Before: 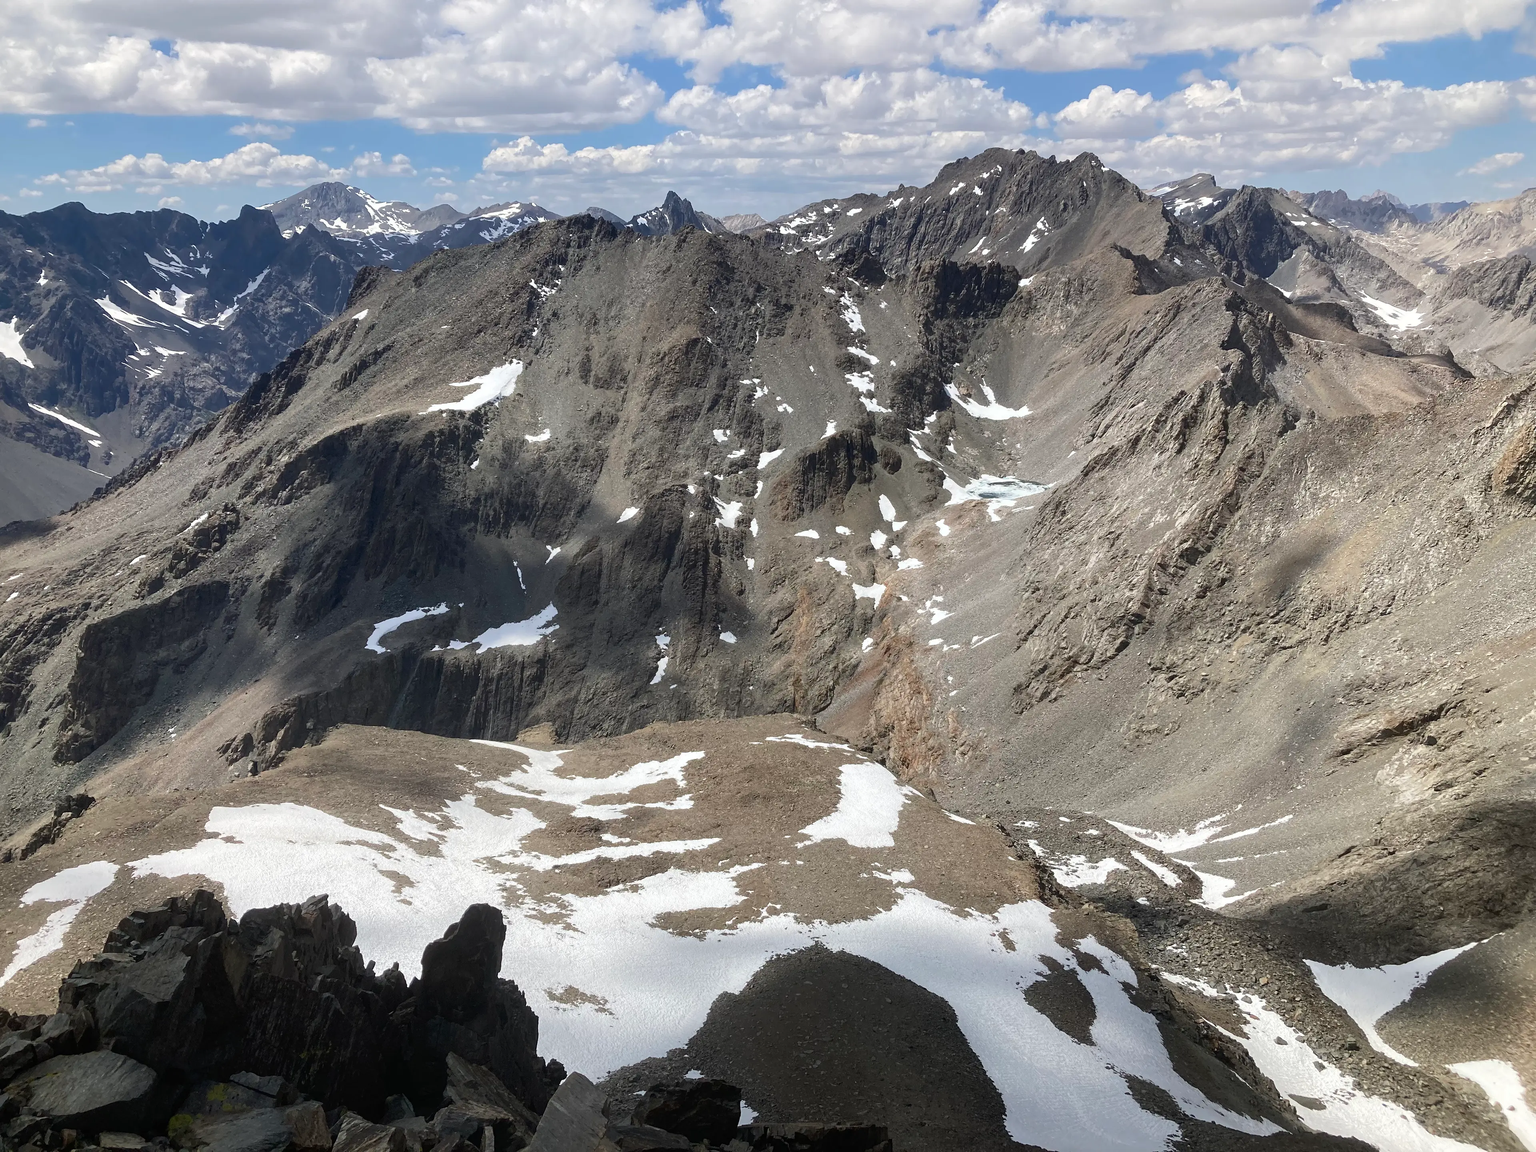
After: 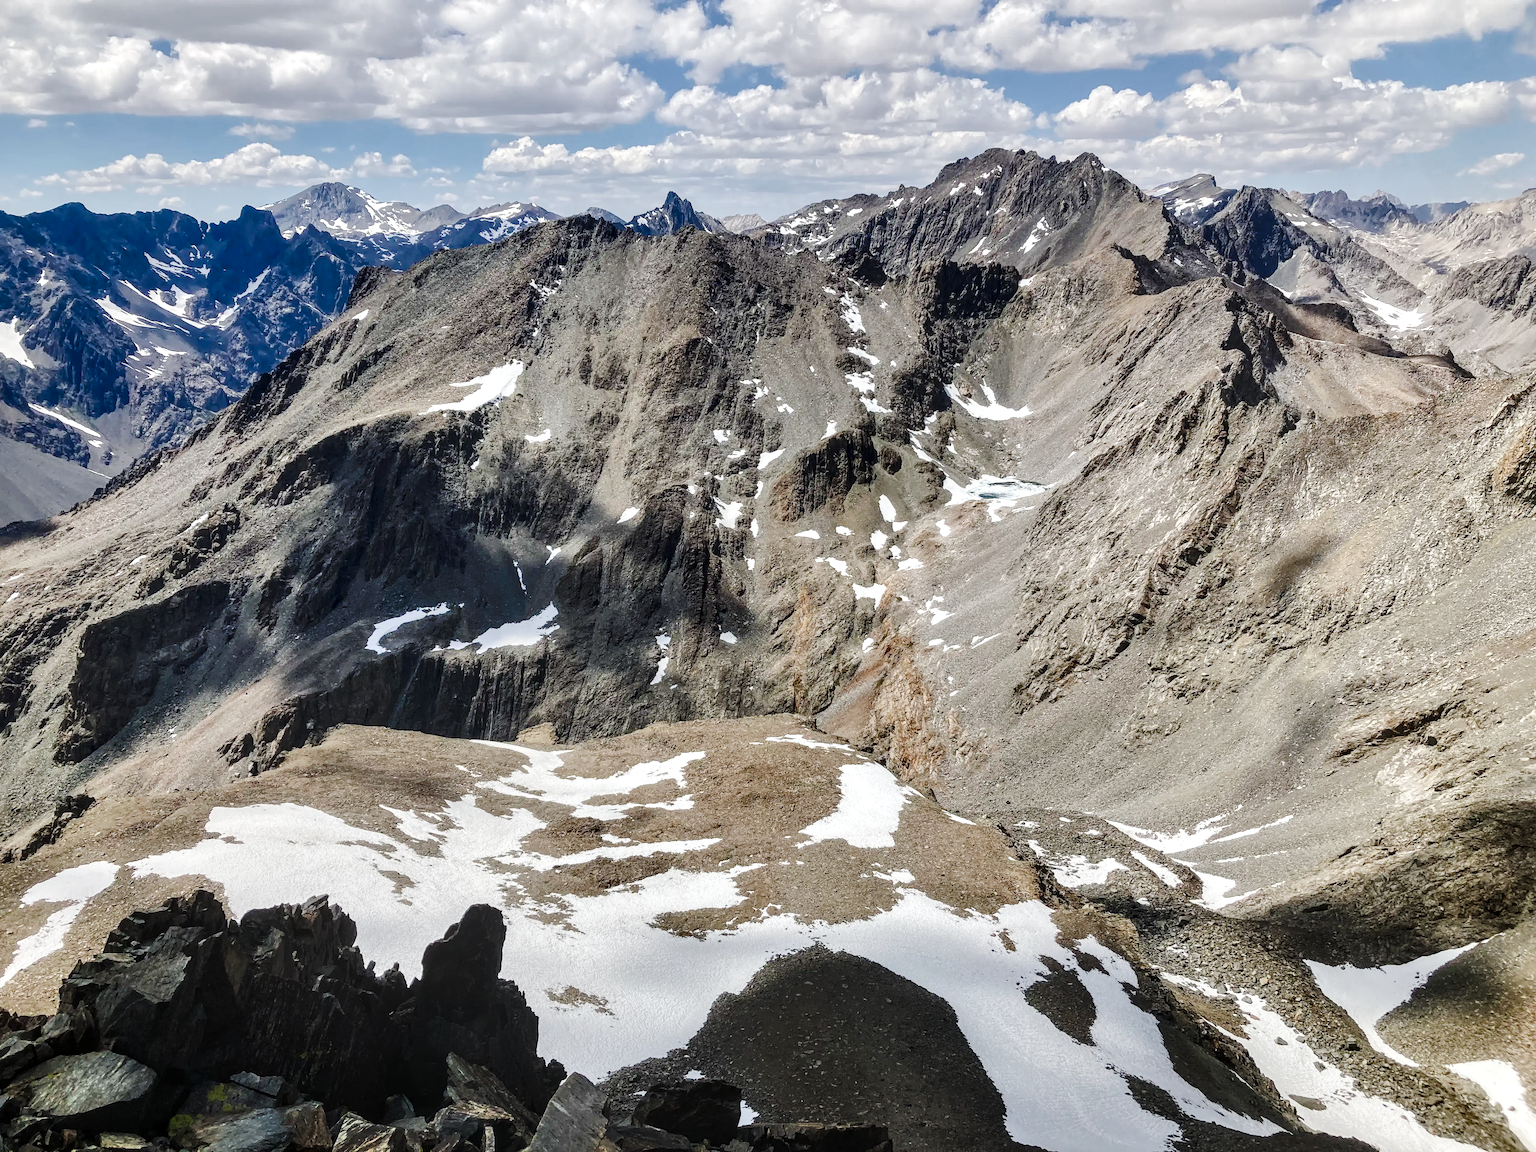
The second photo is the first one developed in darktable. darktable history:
tone curve: curves: ch0 [(0, 0) (0.003, 0.002) (0.011, 0.008) (0.025, 0.017) (0.044, 0.027) (0.069, 0.037) (0.1, 0.052) (0.136, 0.074) (0.177, 0.11) (0.224, 0.155) (0.277, 0.237) (0.335, 0.34) (0.399, 0.467) (0.468, 0.584) (0.543, 0.683) (0.623, 0.762) (0.709, 0.827) (0.801, 0.888) (0.898, 0.947) (1, 1)], preserve colors none
shadows and highlights: low approximation 0.01, soften with gaussian
local contrast: detail 130%
